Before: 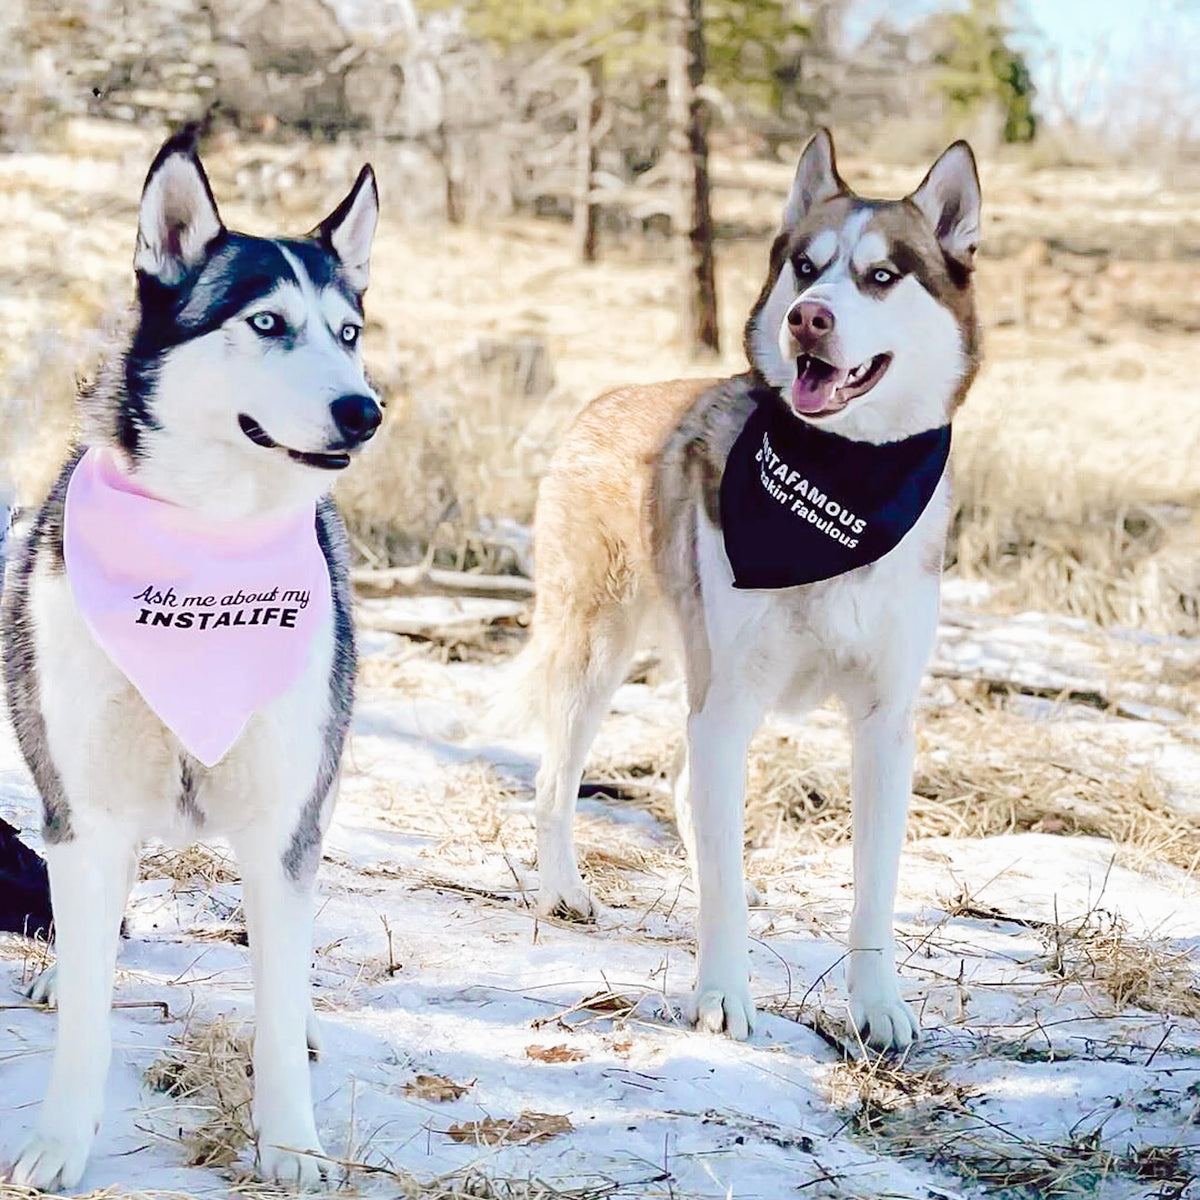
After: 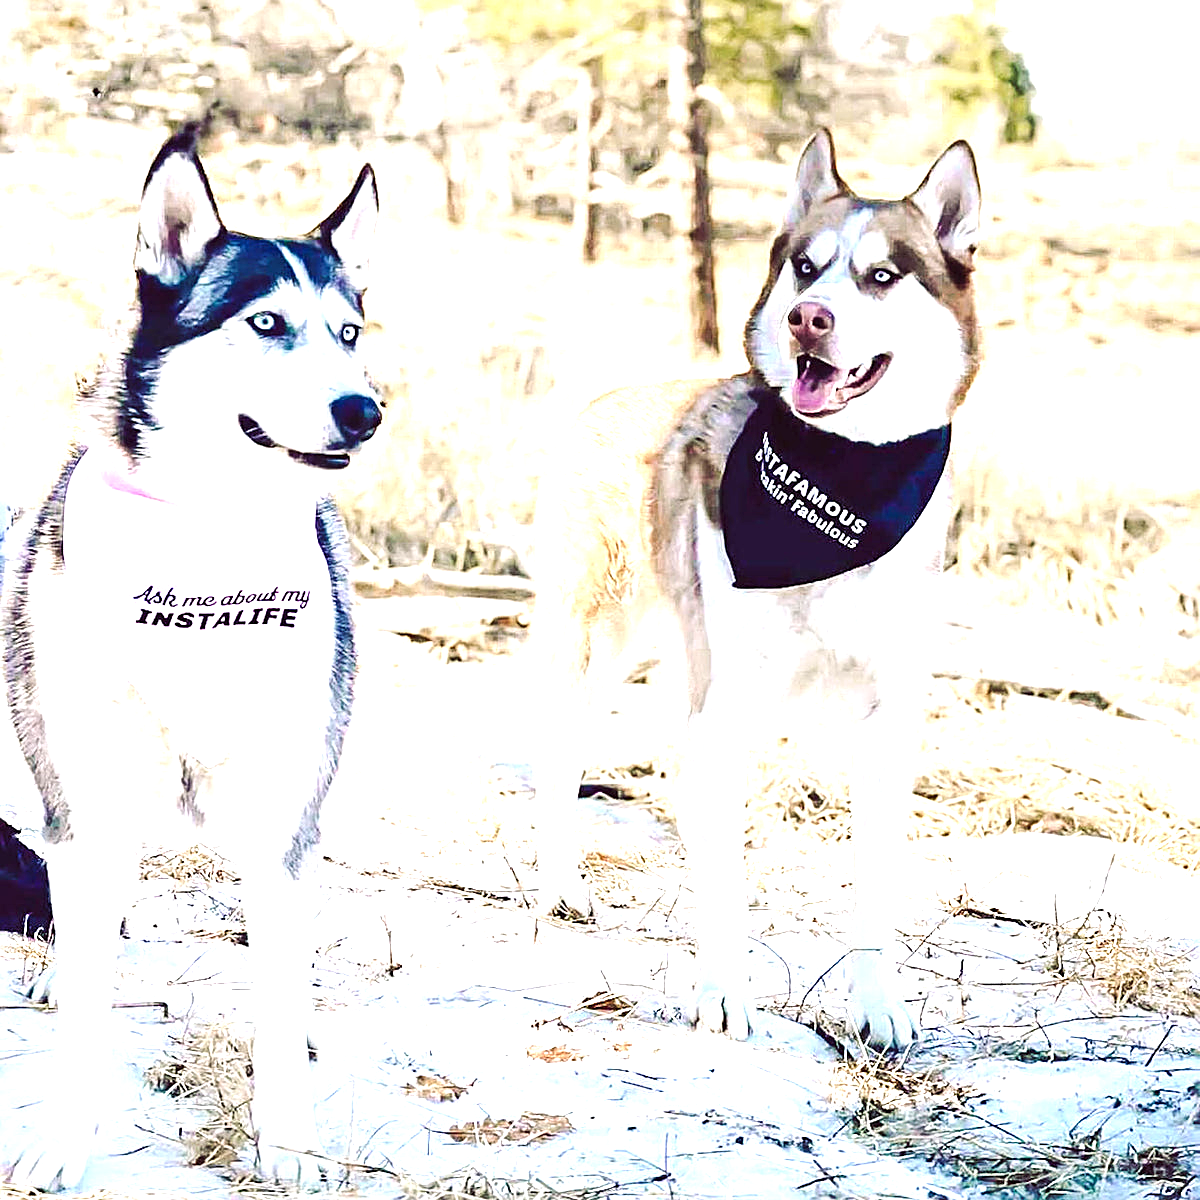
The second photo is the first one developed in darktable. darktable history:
sharpen: on, module defaults
exposure: black level correction 0, exposure 1.125 EV, compensate exposure bias true, compensate highlight preservation false
